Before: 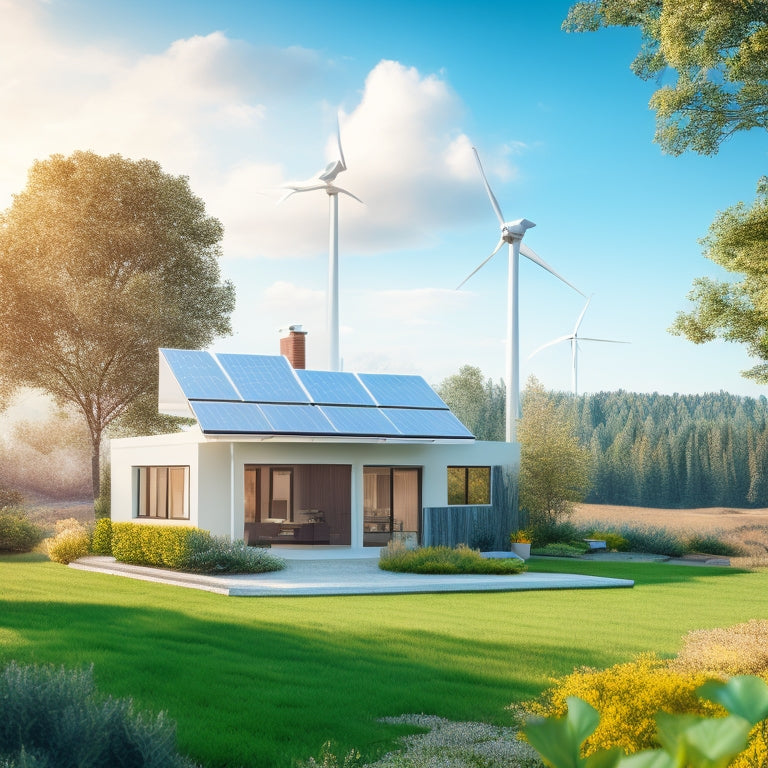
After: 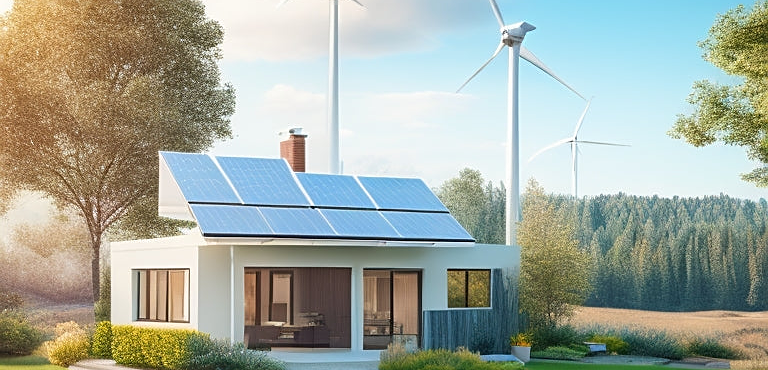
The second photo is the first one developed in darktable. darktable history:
crop and rotate: top 25.772%, bottom 26.025%
sharpen: on, module defaults
